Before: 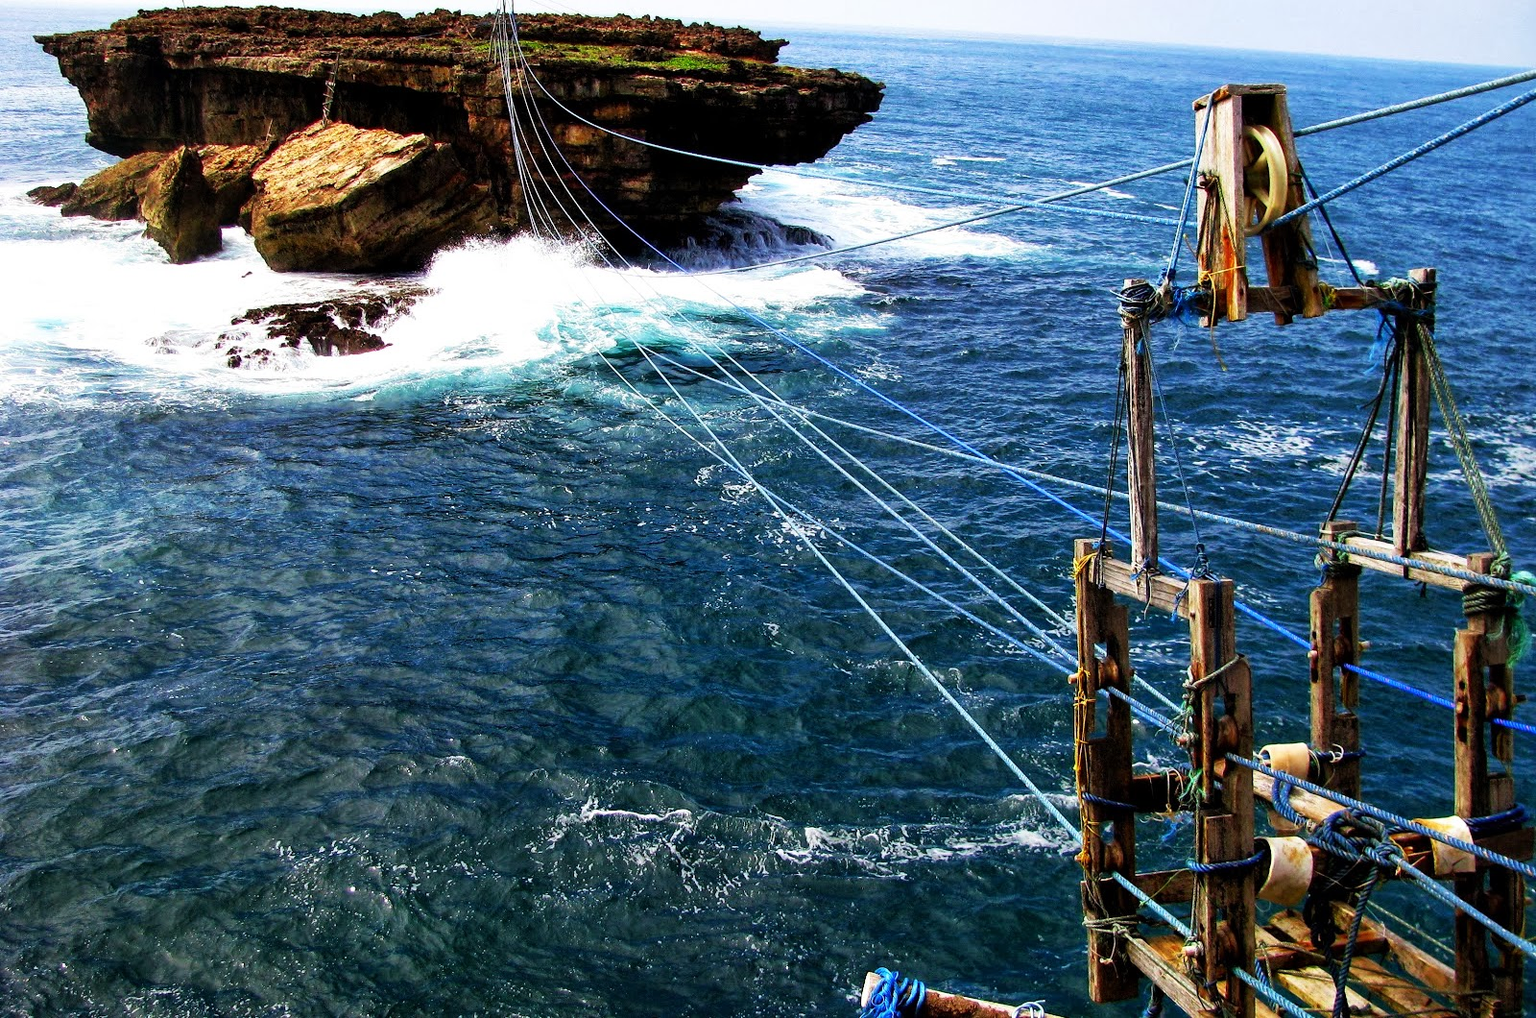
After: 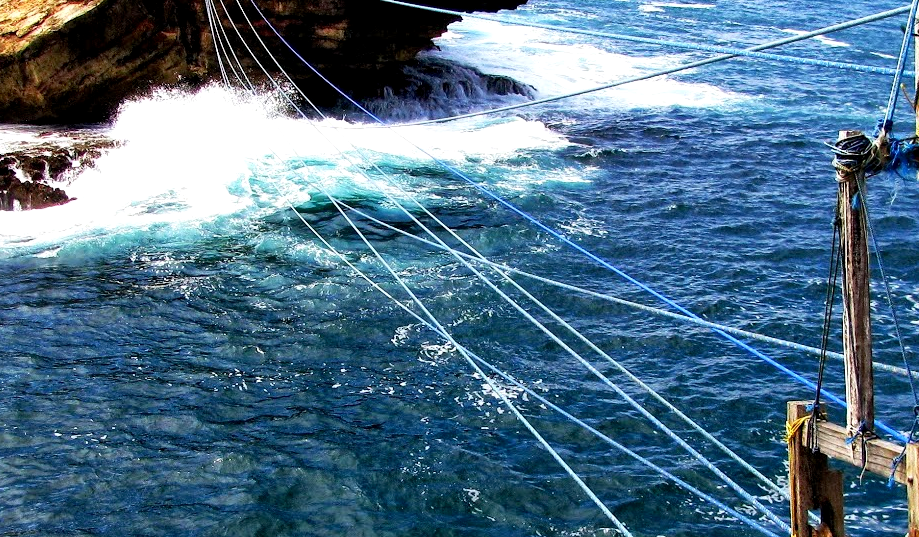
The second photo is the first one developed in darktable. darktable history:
exposure: black level correction 0.003, exposure 0.146 EV, compensate highlight preservation false
crop: left 20.782%, top 15.164%, right 21.753%, bottom 34.172%
